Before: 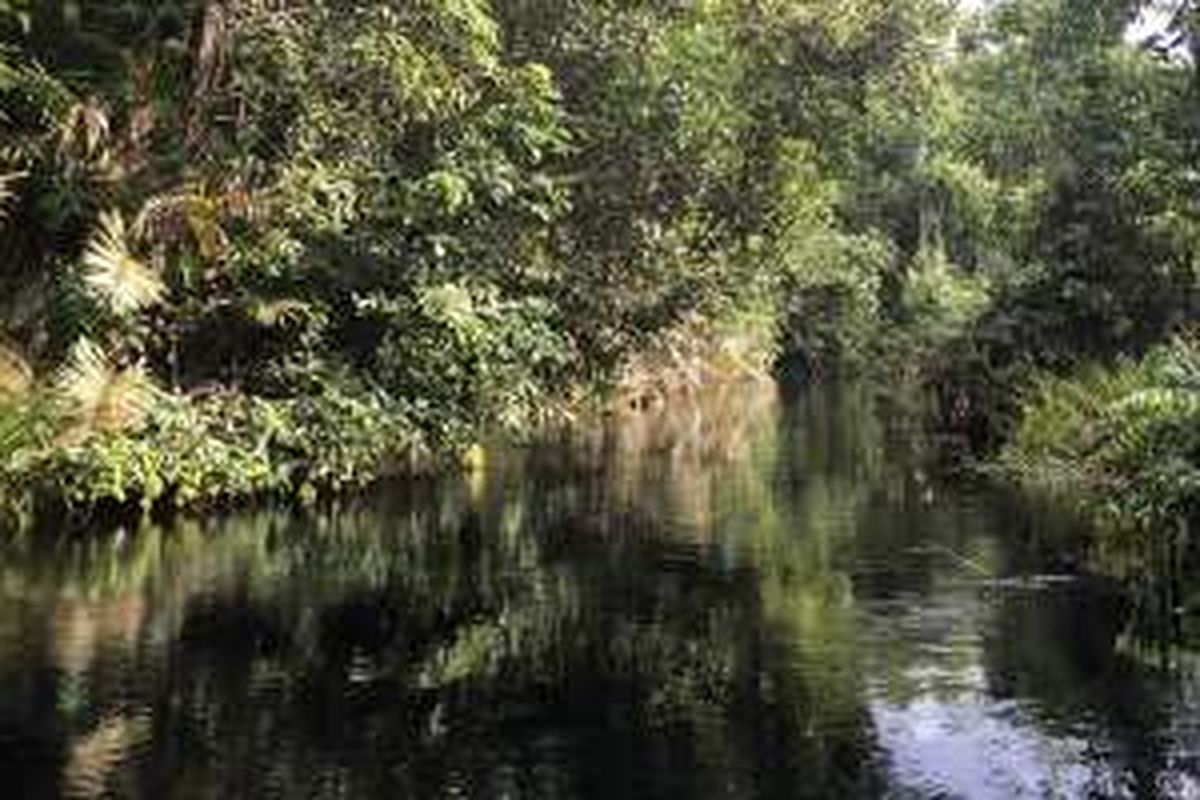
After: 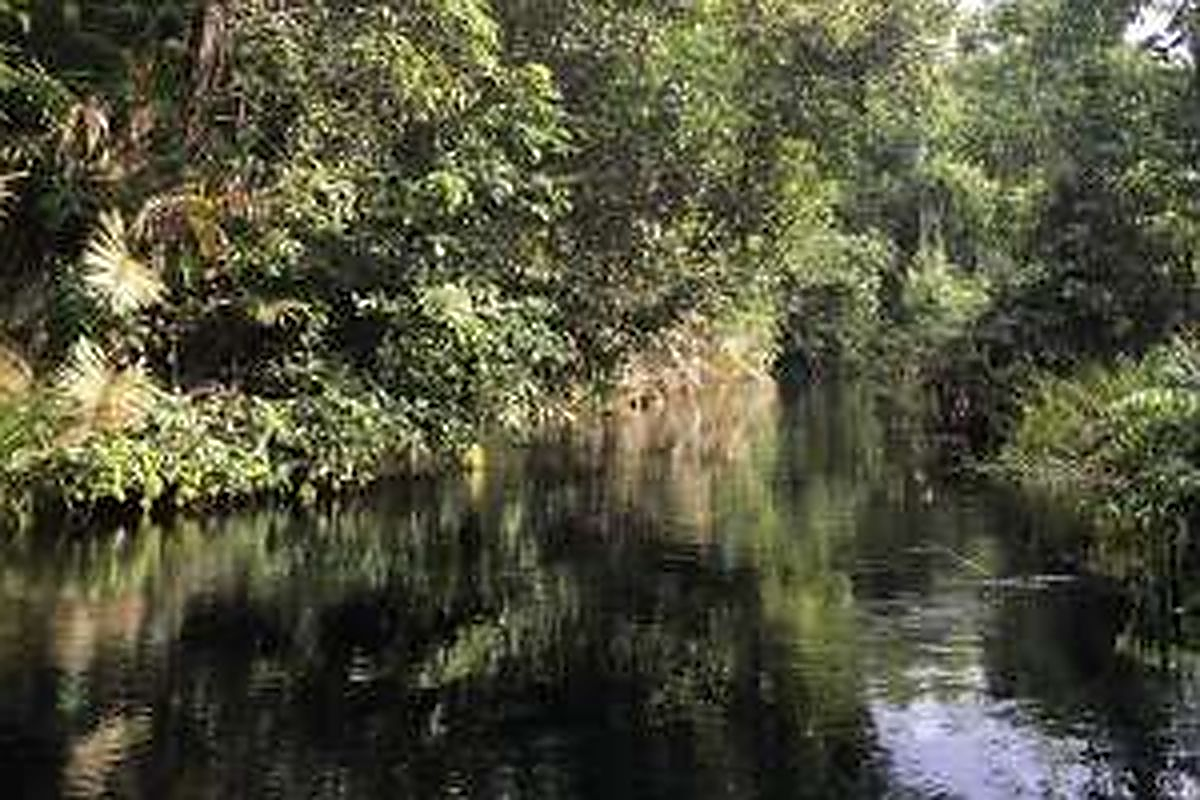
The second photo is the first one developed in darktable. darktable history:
sharpen: radius 1.369, amount 1.239, threshold 0.774
